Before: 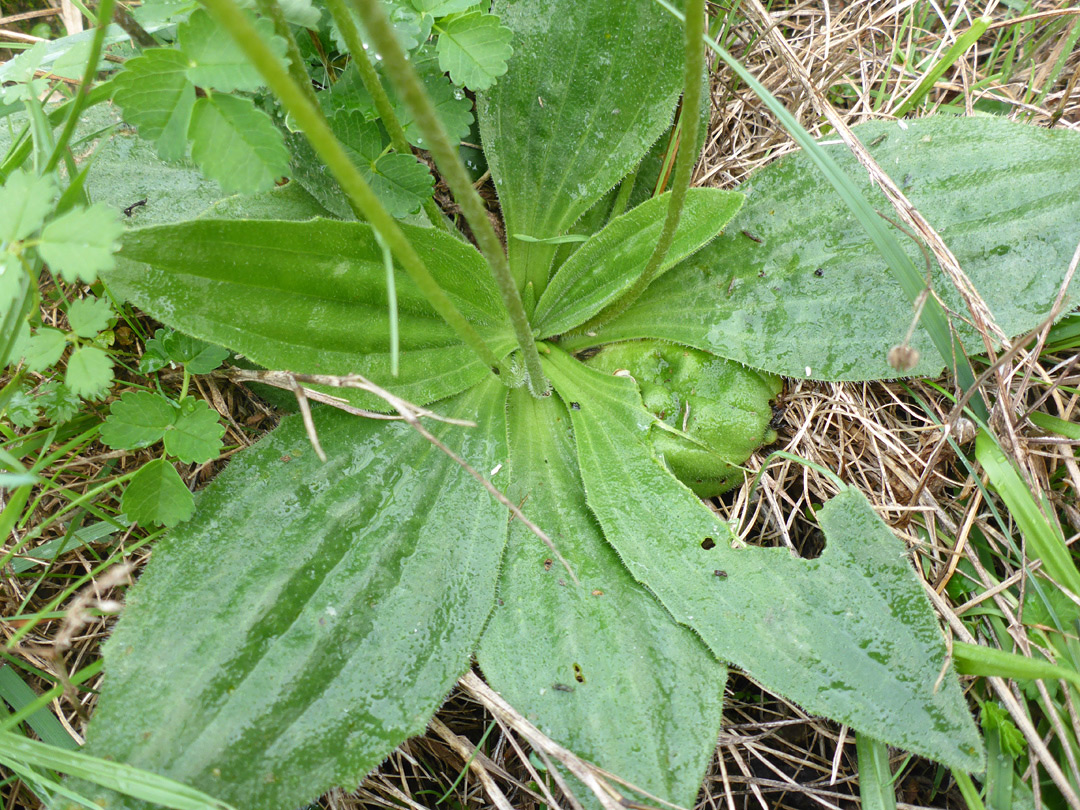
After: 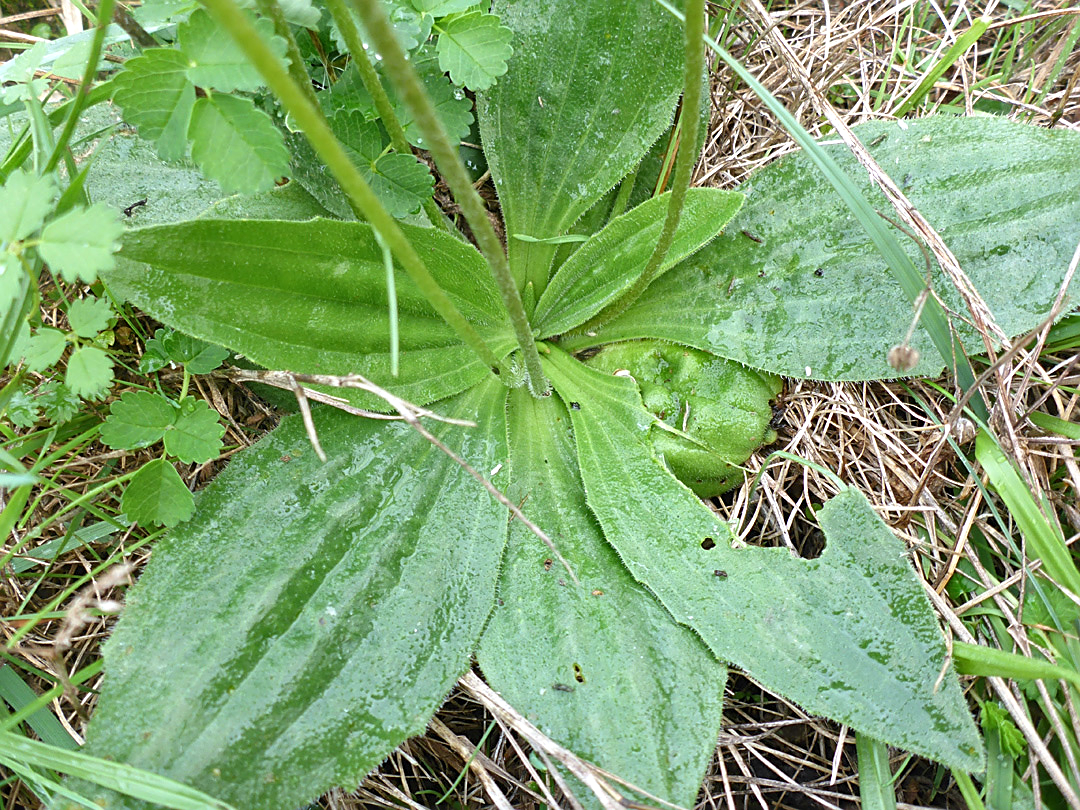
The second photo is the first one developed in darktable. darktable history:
shadows and highlights: shadows -87.38, highlights -35.46, soften with gaussian
color correction: highlights a* -0.102, highlights b* -5.4, shadows a* -0.15, shadows b* -0.105
sharpen: on, module defaults
exposure: exposure 0.201 EV, compensate exposure bias true, compensate highlight preservation false
